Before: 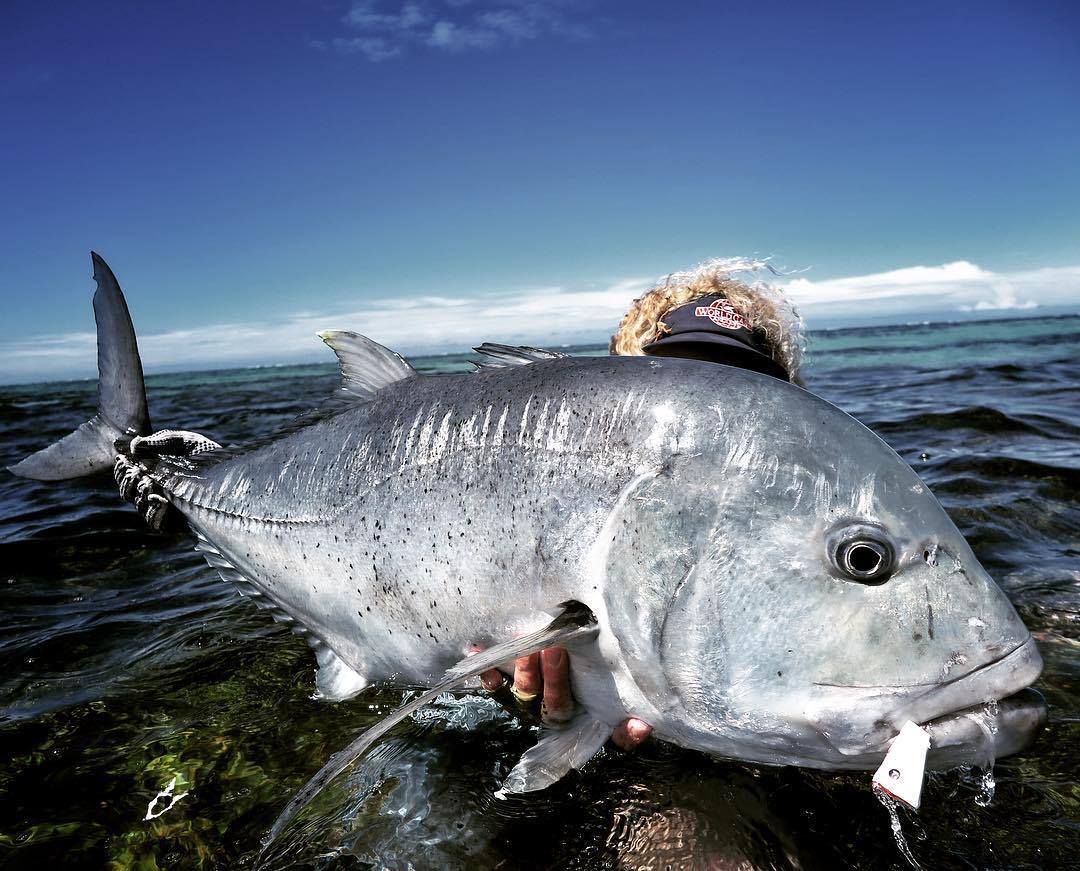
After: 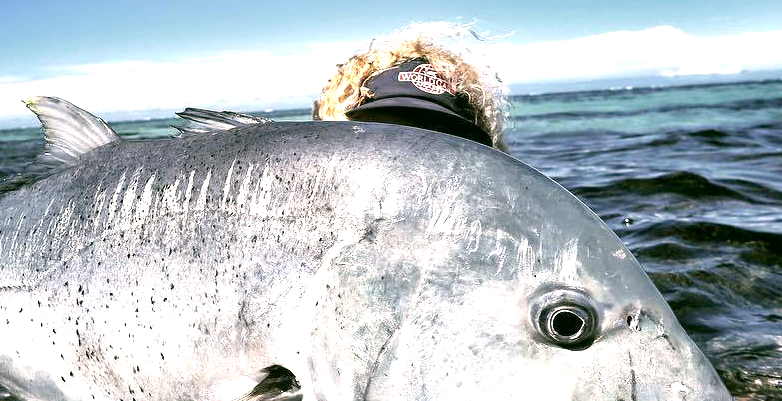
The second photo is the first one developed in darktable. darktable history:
exposure: black level correction 0, exposure 0.891 EV, compensate highlight preservation false
color correction: highlights a* 4.27, highlights b* 4.94, shadows a* -8.32, shadows b* 4.58
crop and rotate: left 27.532%, top 27.149%, bottom 26.778%
